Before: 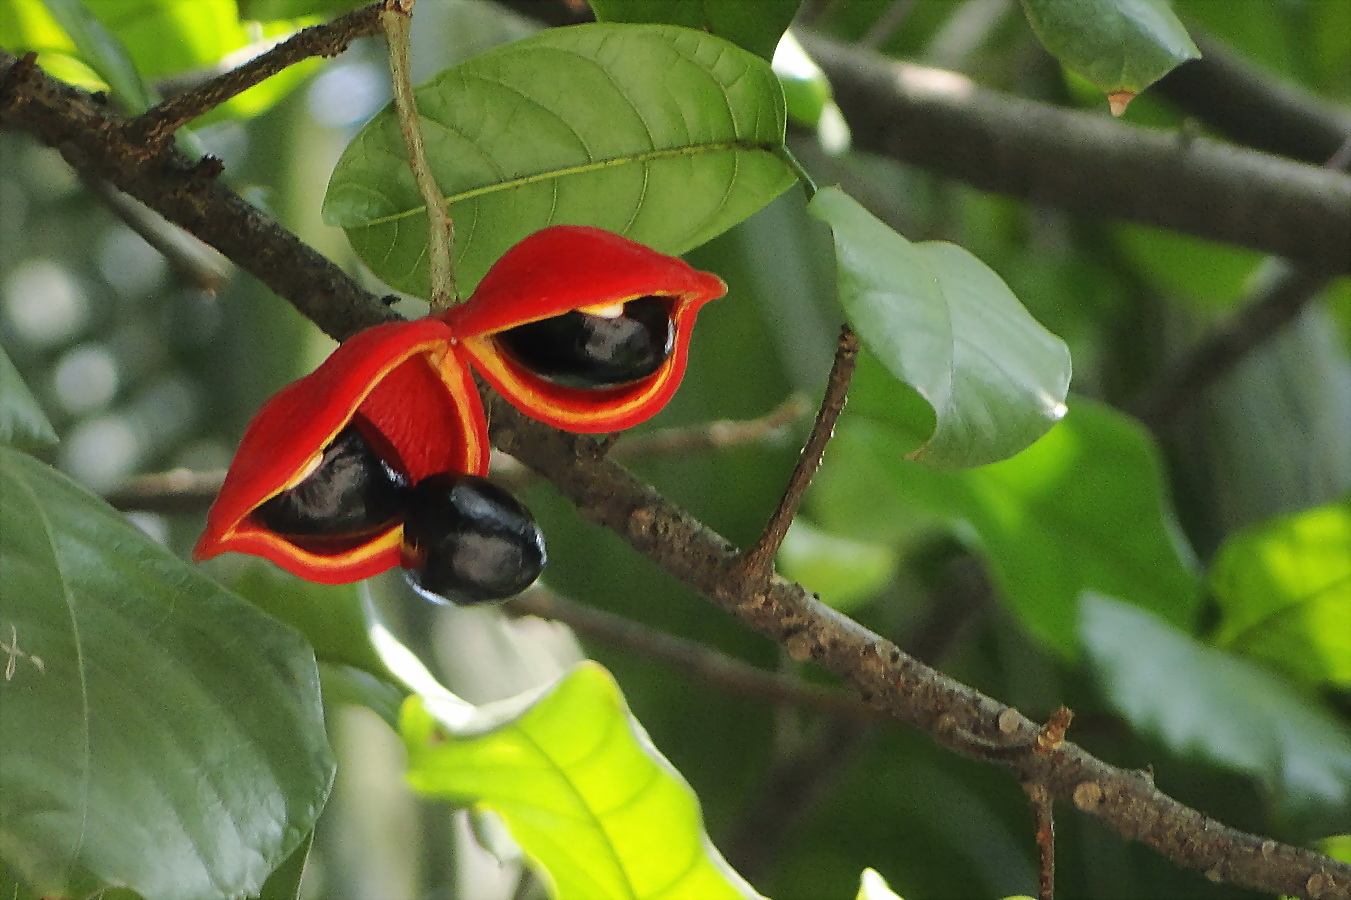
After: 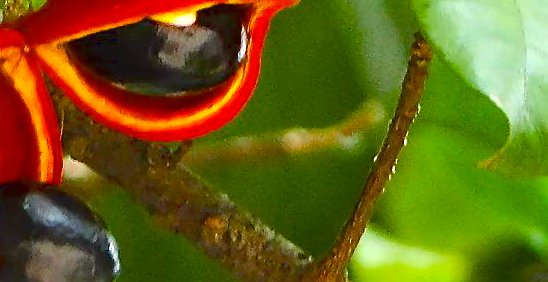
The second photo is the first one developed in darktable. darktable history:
color balance rgb: power › luminance 0.915%, power › chroma 0.412%, power › hue 36.23°, linear chroma grading › shadows -29.292%, linear chroma grading › global chroma 35.041%, perceptual saturation grading › global saturation 20%, perceptual saturation grading › highlights -13.885%, perceptual saturation grading › shadows 49.314%, perceptual brilliance grading › global brilliance 1.382%, perceptual brilliance grading › highlights -3.628%, global vibrance 7.25%, saturation formula JzAzBz (2021)
crop: left 31.667%, top 32.553%, right 27.705%, bottom 36.036%
exposure: black level correction 0, exposure 0.949 EV, compensate highlight preservation false
